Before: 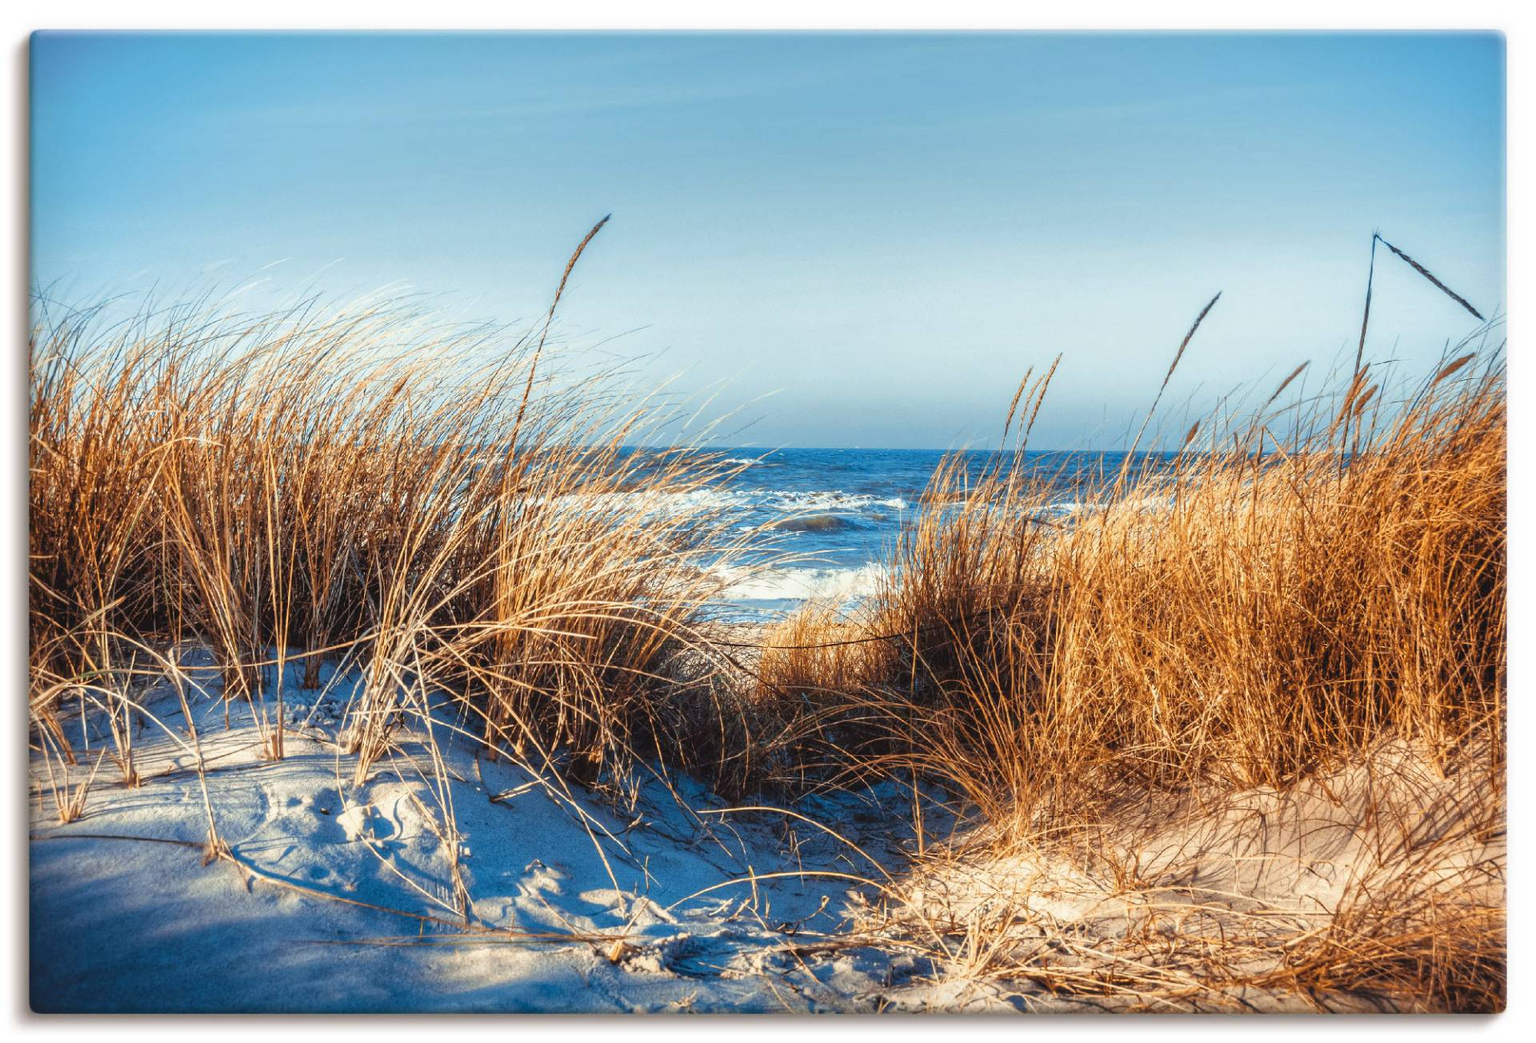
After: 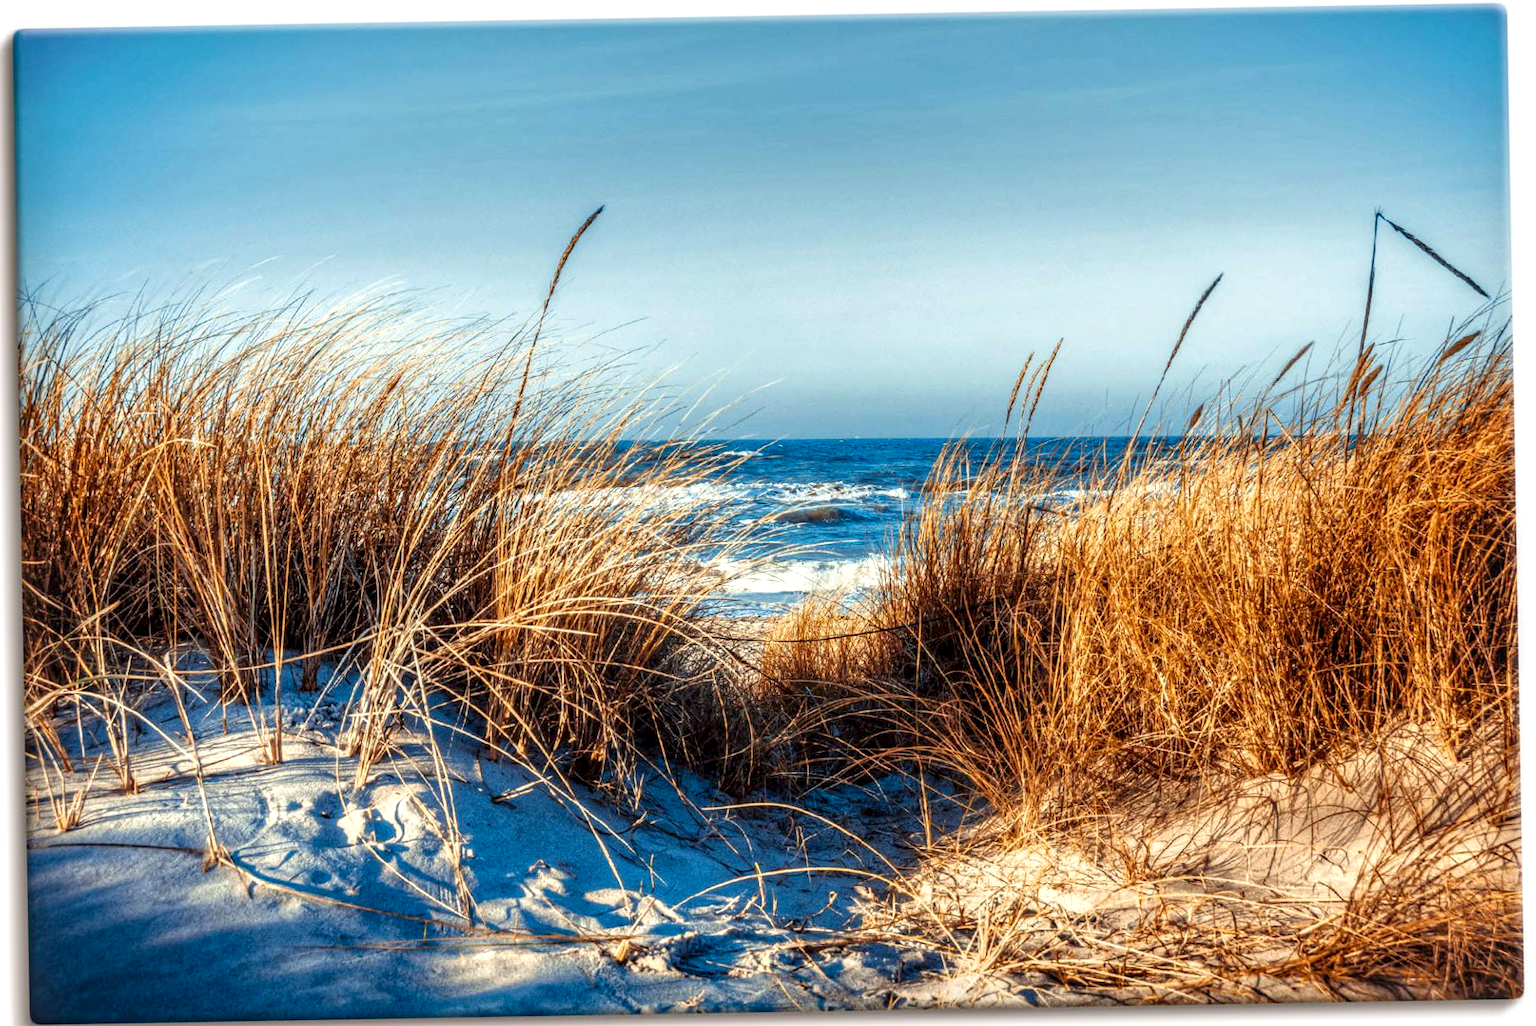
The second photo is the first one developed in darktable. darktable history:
local contrast: detail 150%
rotate and perspective: rotation -1°, crop left 0.011, crop right 0.989, crop top 0.025, crop bottom 0.975
contrast brightness saturation: contrast 0.04, saturation 0.16
